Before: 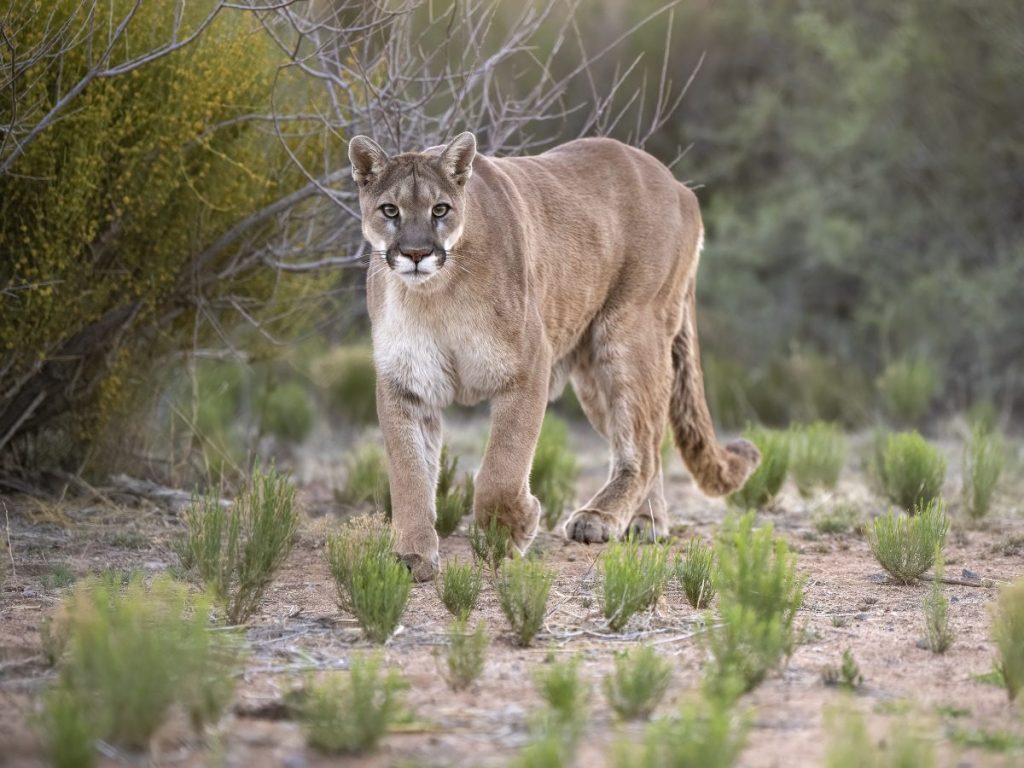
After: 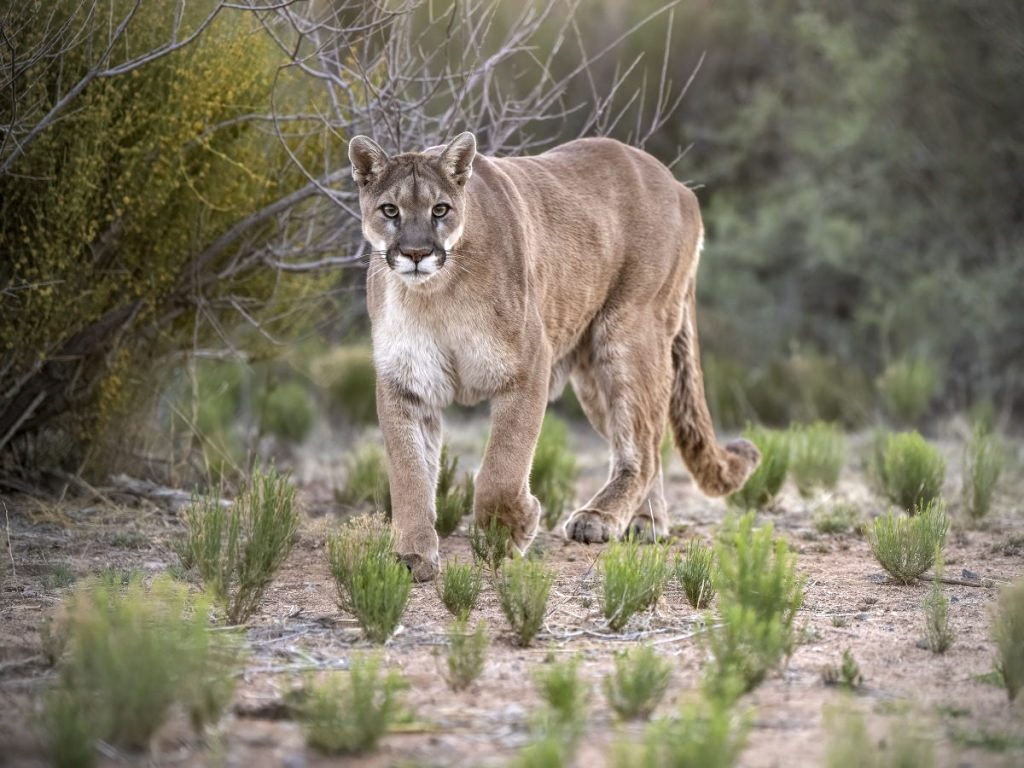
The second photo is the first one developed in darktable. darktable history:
vignetting: fall-off start 79.88%
local contrast: on, module defaults
